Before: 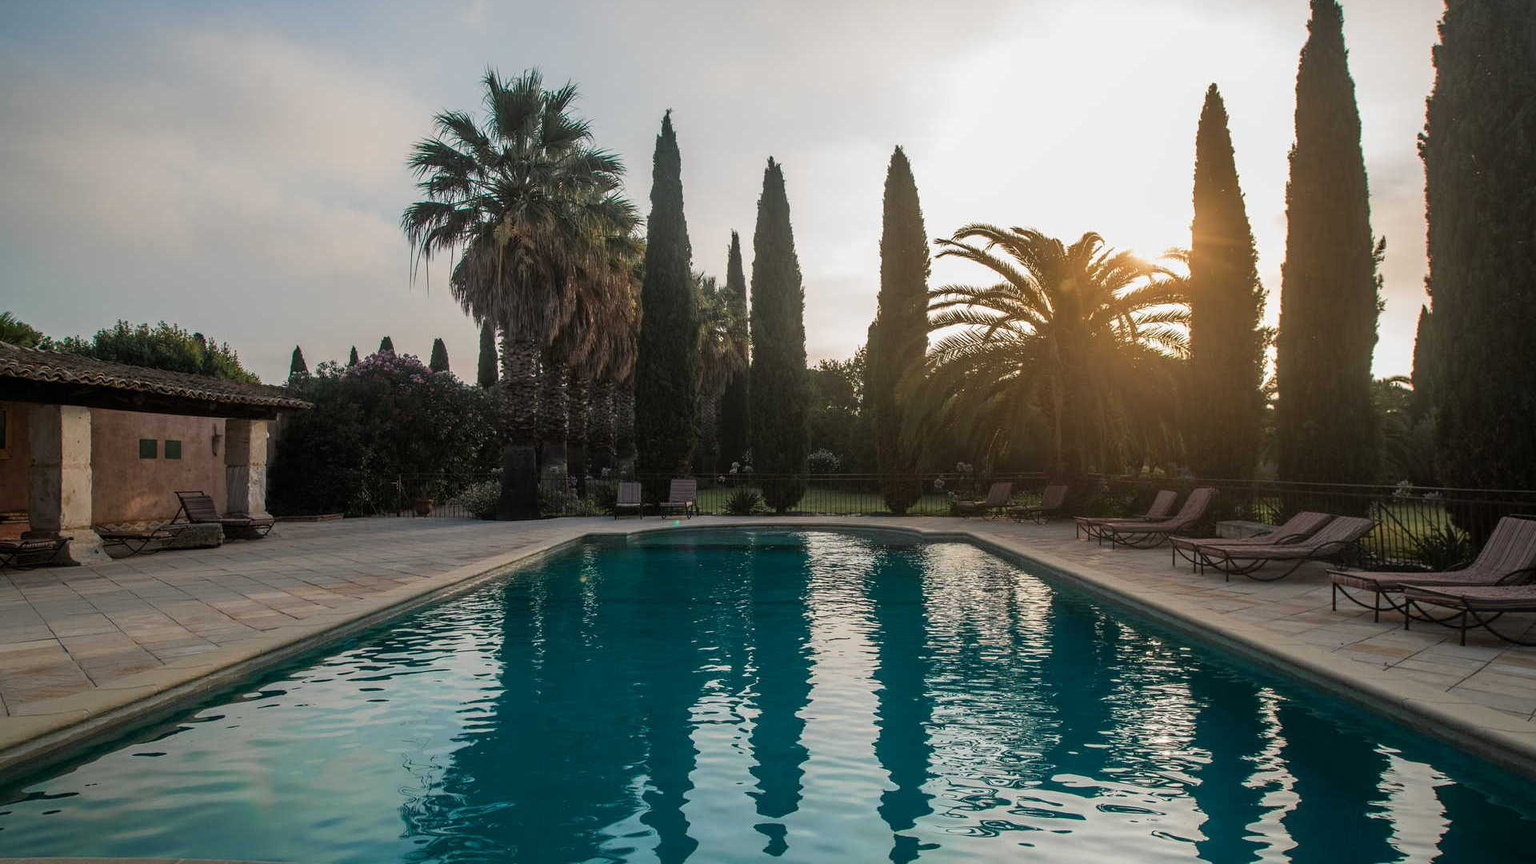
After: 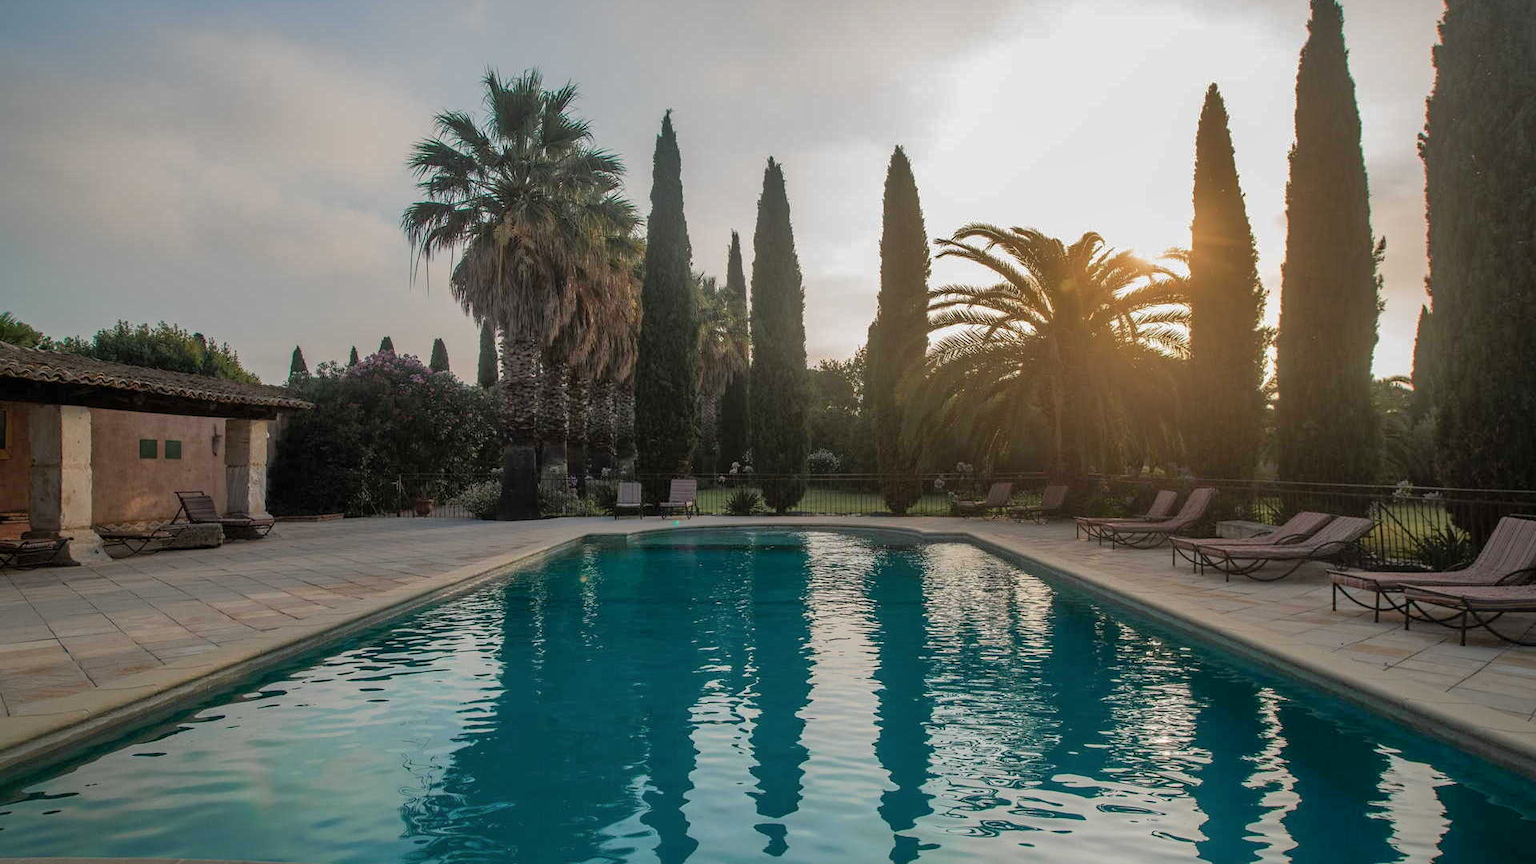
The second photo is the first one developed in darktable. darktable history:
shadows and highlights: highlights color adjustment 39.24%
